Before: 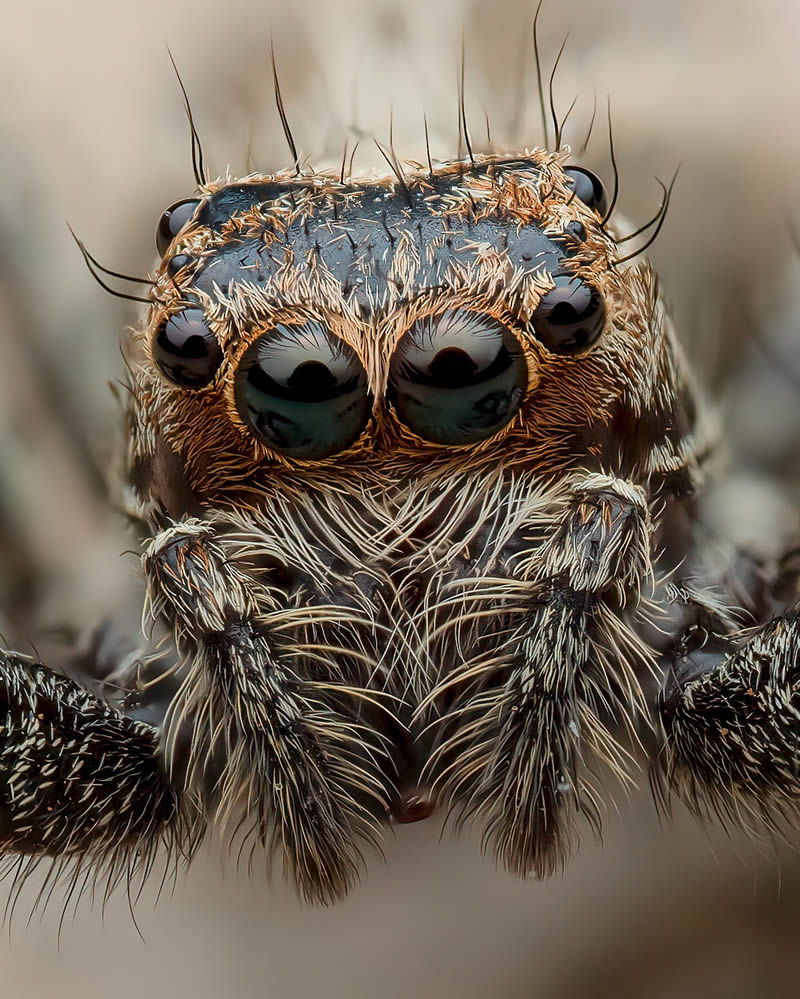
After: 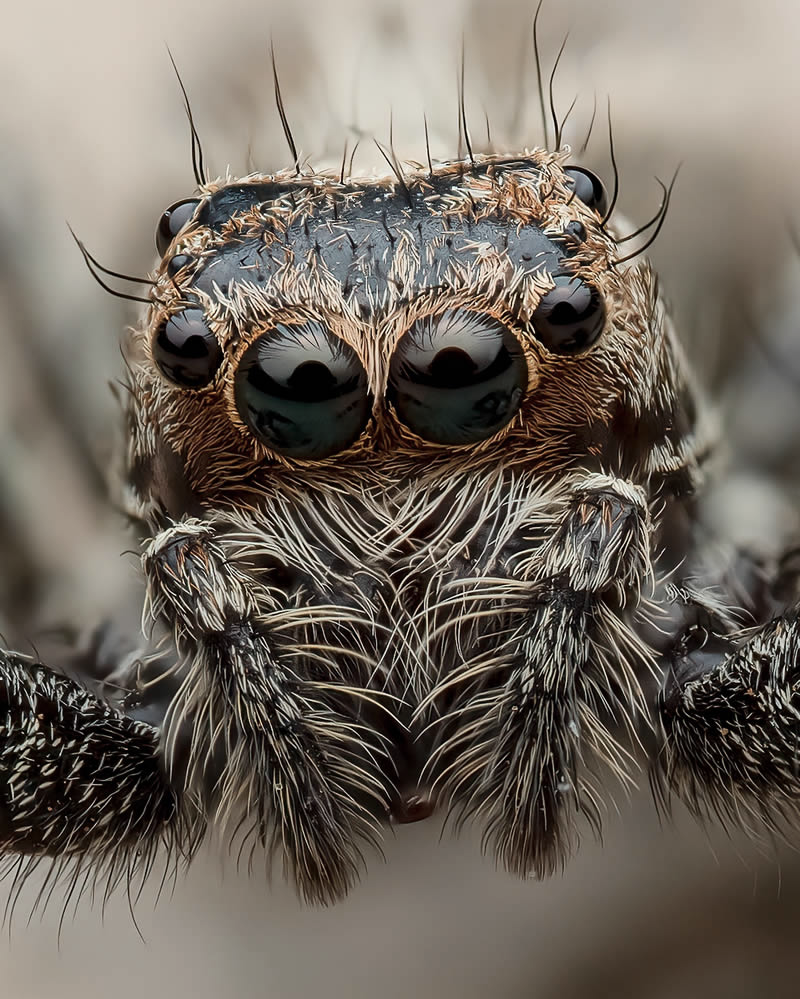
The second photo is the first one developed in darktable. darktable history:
contrast brightness saturation: contrast 0.102, saturation -0.298
